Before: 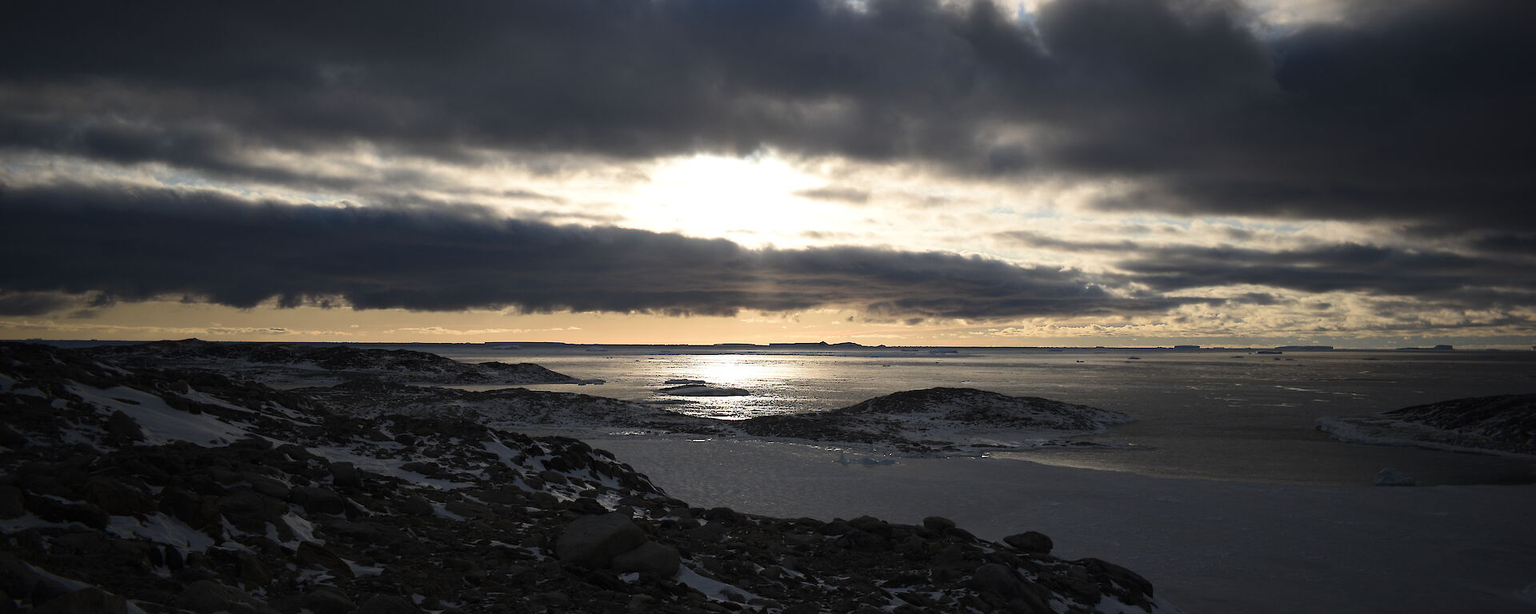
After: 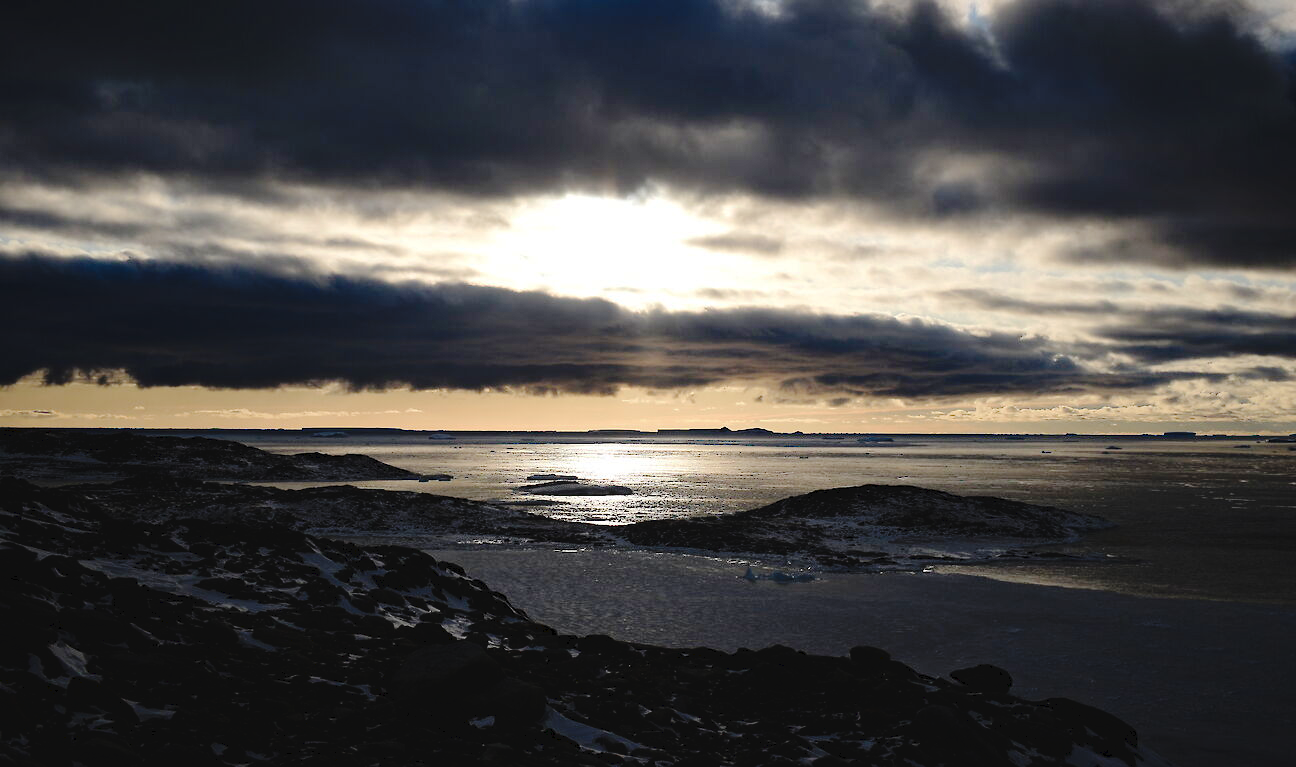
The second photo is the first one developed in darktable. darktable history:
haze removal: compatibility mode true, adaptive false
crop and rotate: left 15.837%, right 16.628%
tone curve: curves: ch0 [(0, 0) (0.003, 0.041) (0.011, 0.042) (0.025, 0.041) (0.044, 0.043) (0.069, 0.048) (0.1, 0.059) (0.136, 0.079) (0.177, 0.107) (0.224, 0.152) (0.277, 0.235) (0.335, 0.331) (0.399, 0.427) (0.468, 0.512) (0.543, 0.595) (0.623, 0.668) (0.709, 0.736) (0.801, 0.813) (0.898, 0.891) (1, 1)], preserve colors none
